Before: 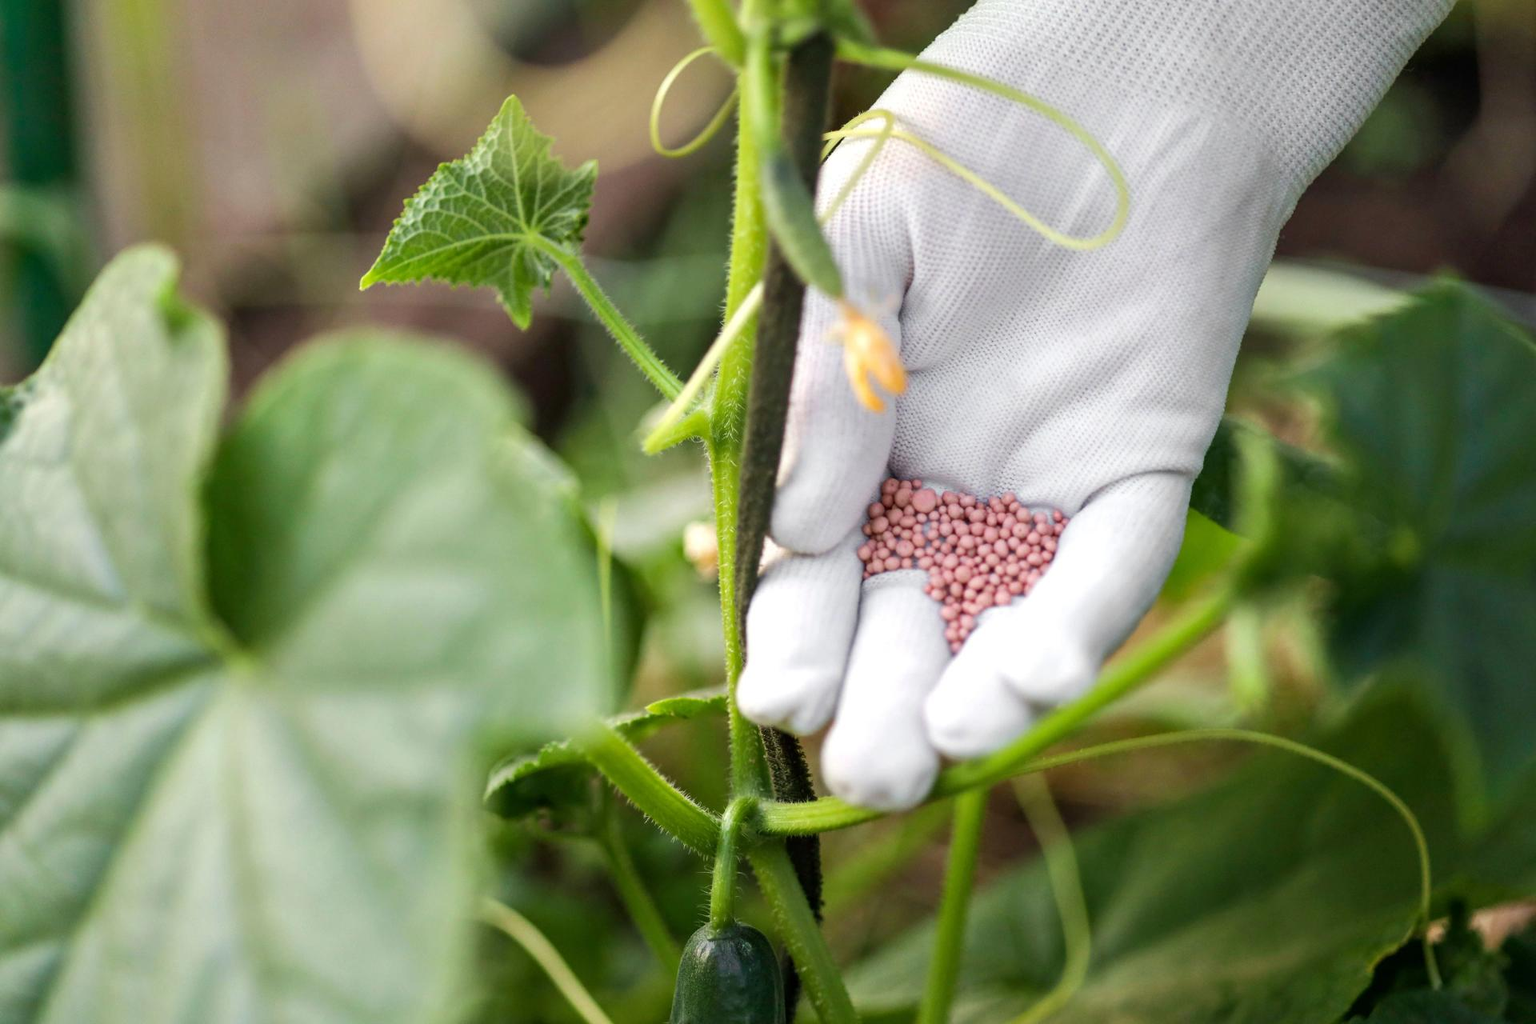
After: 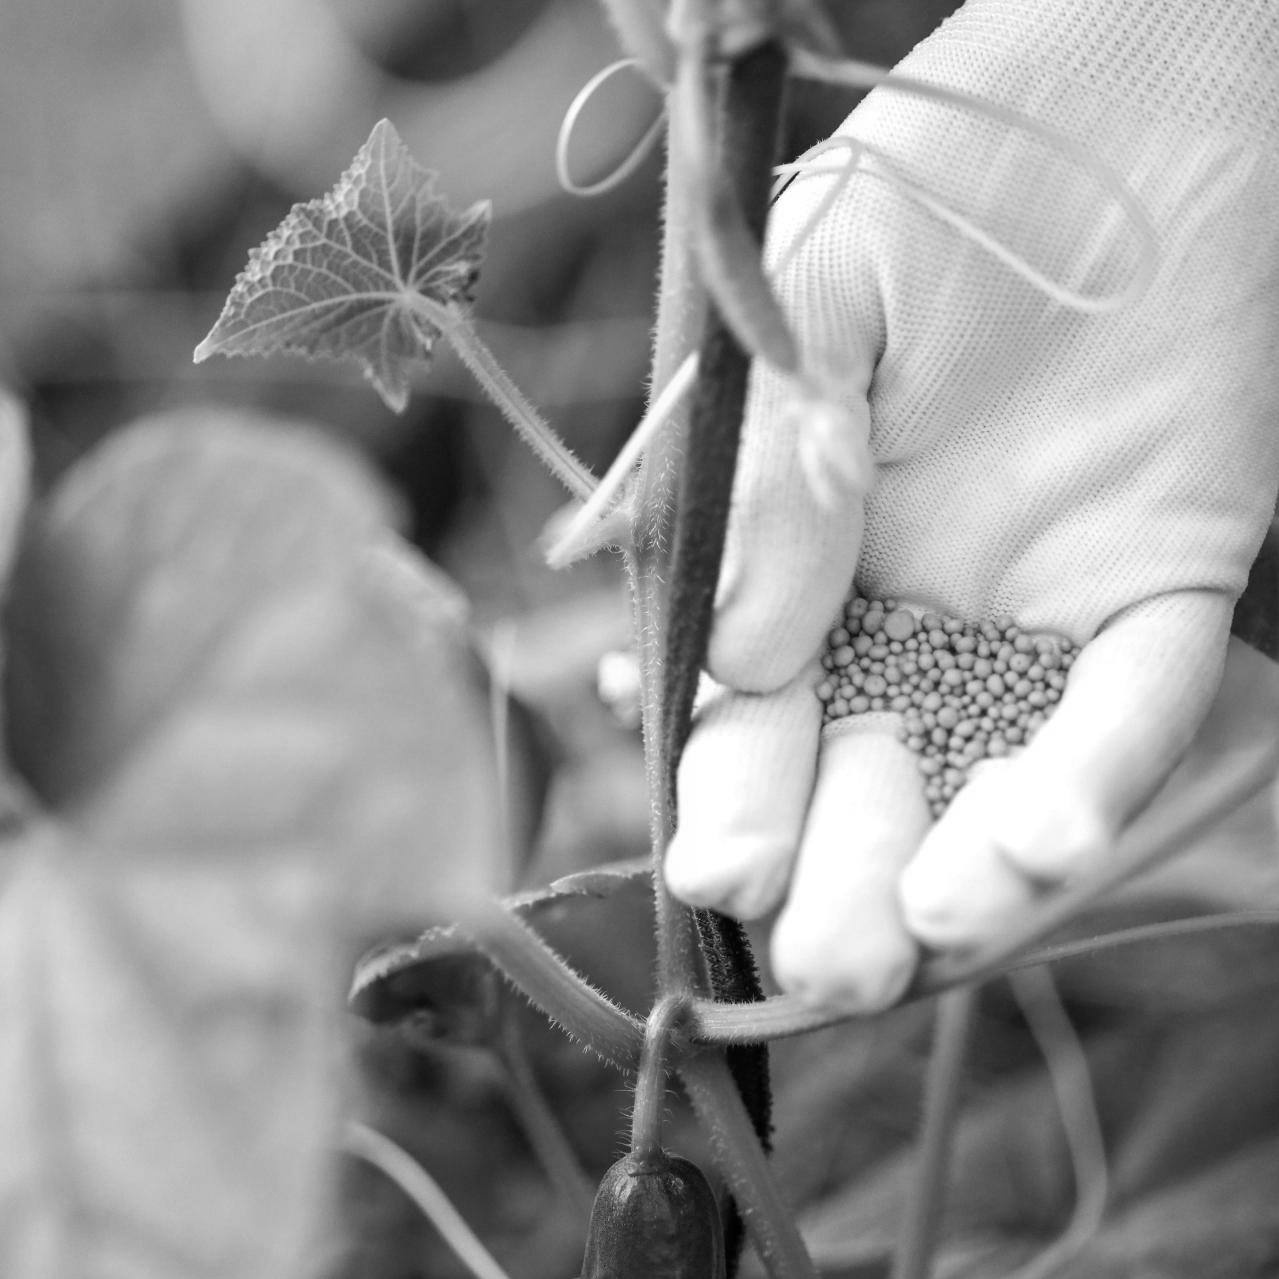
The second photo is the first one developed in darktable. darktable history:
monochrome: on, module defaults
crop and rotate: left 13.342%, right 19.991%
